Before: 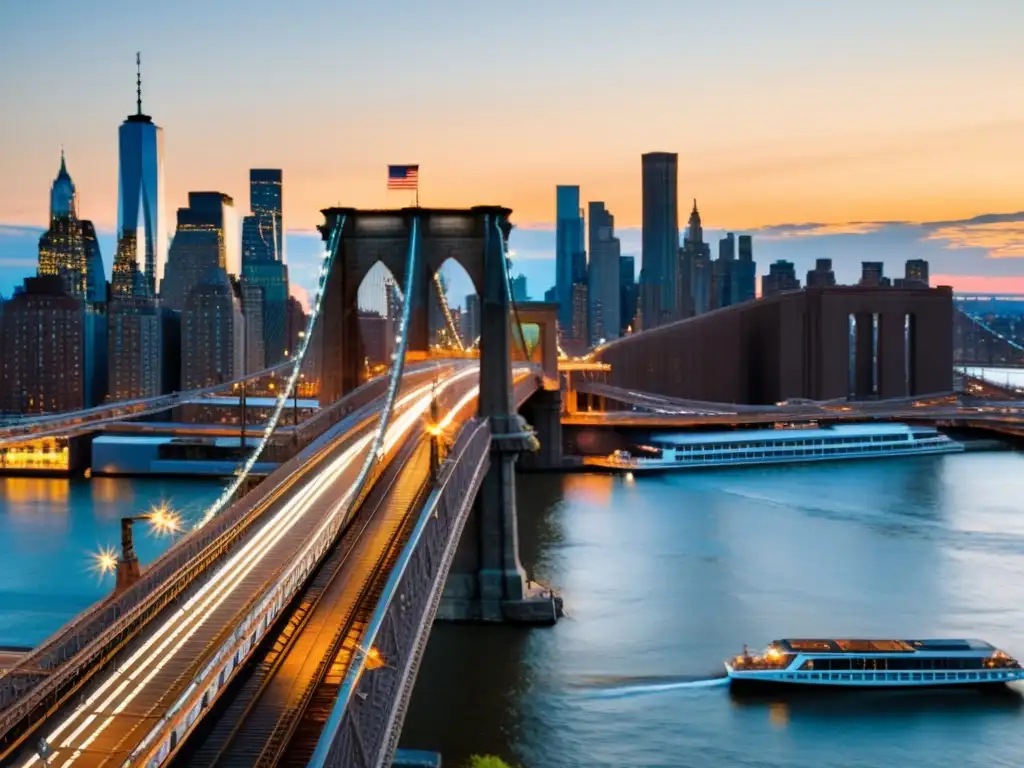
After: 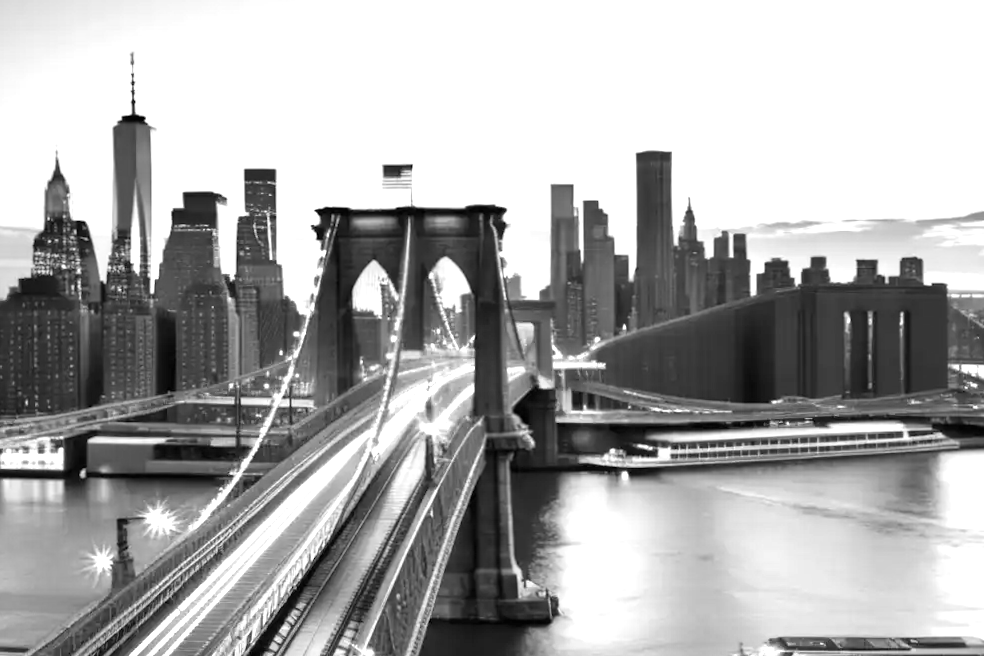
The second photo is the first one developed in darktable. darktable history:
crop and rotate: angle 0.2°, left 0.275%, right 3.127%, bottom 14.18%
exposure: black level correction 0, exposure 1.1 EV, compensate exposure bias true, compensate highlight preservation false
contrast brightness saturation: saturation -1
